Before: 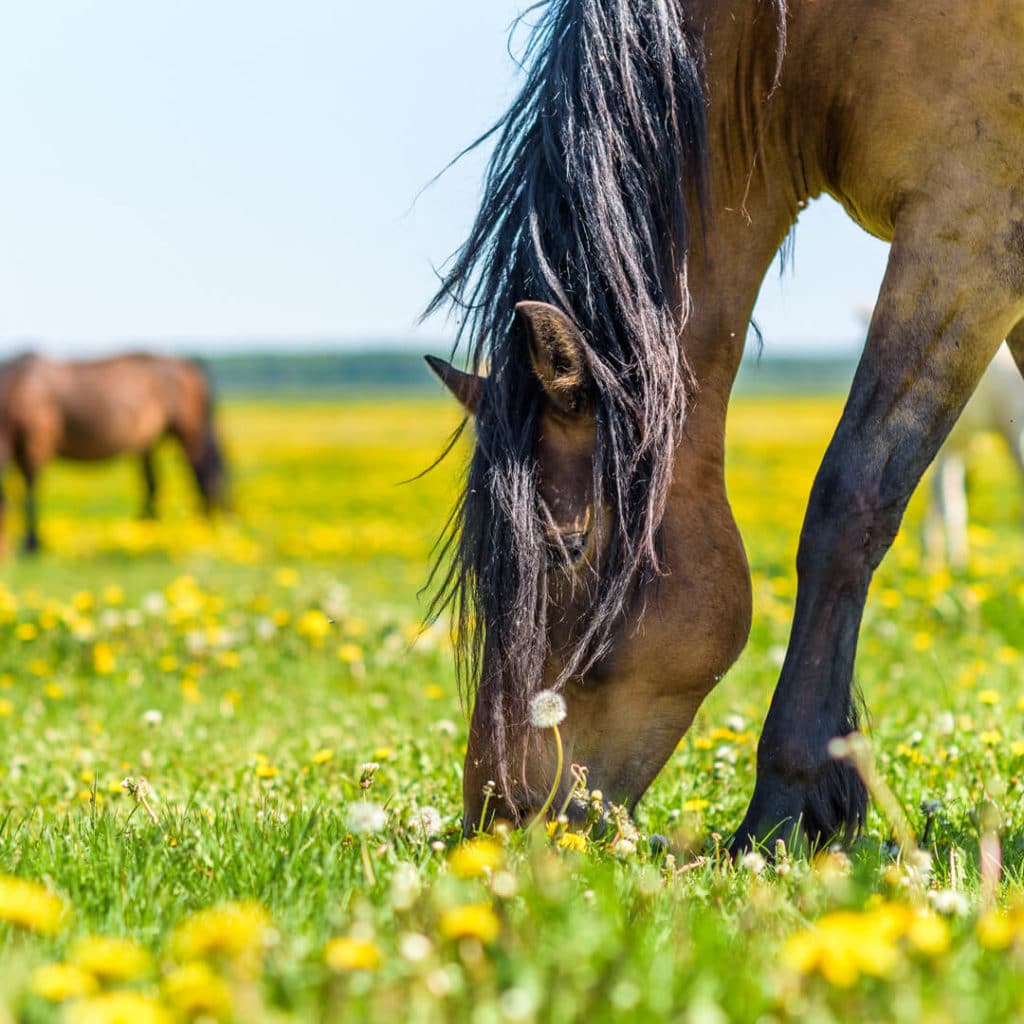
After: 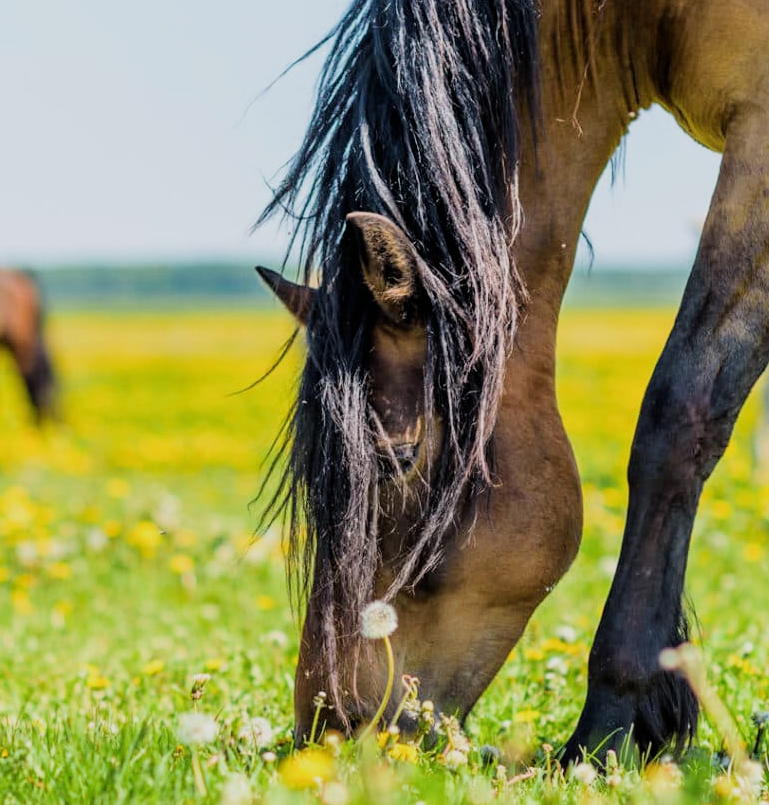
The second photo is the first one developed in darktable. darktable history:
filmic rgb: black relative exposure -7.65 EV, white relative exposure 4.56 EV, hardness 3.61, contrast 1.054
exposure: black level correction 0, exposure 0.301 EV, compensate highlight preservation false
crop: left 16.542%, top 8.719%, right 8.276%, bottom 12.622%
